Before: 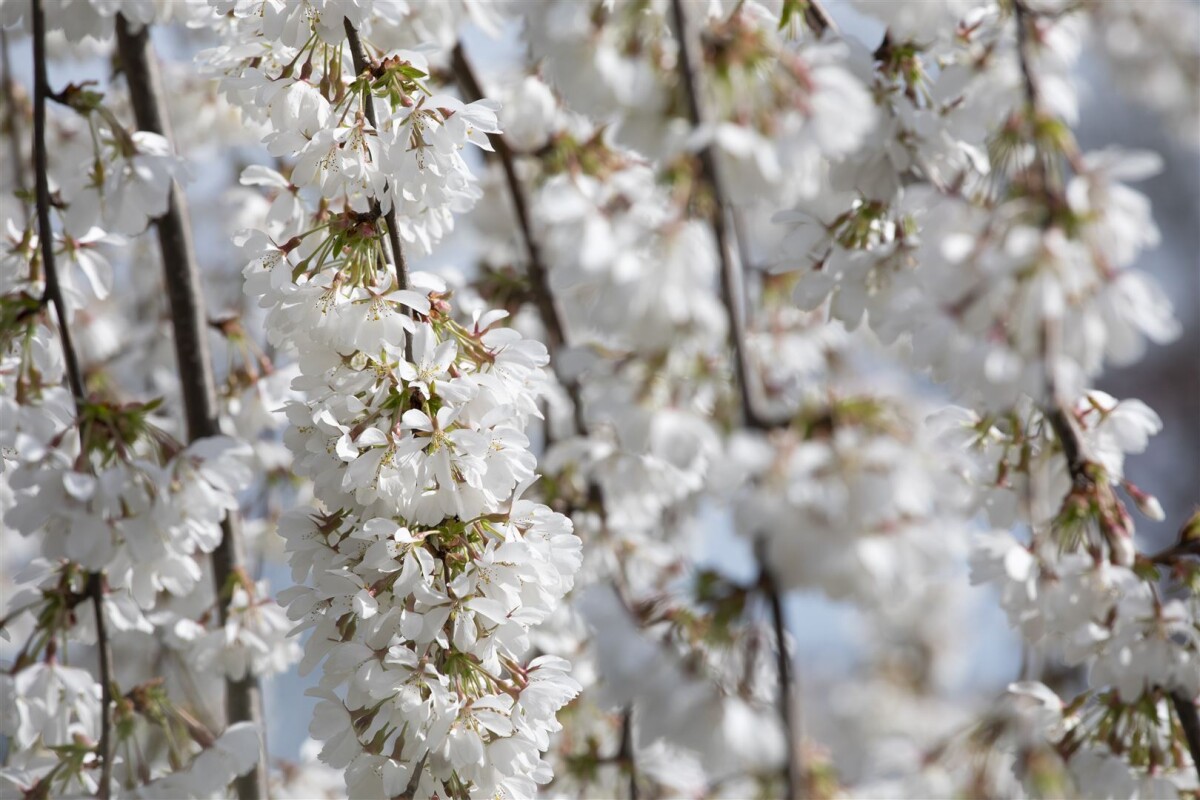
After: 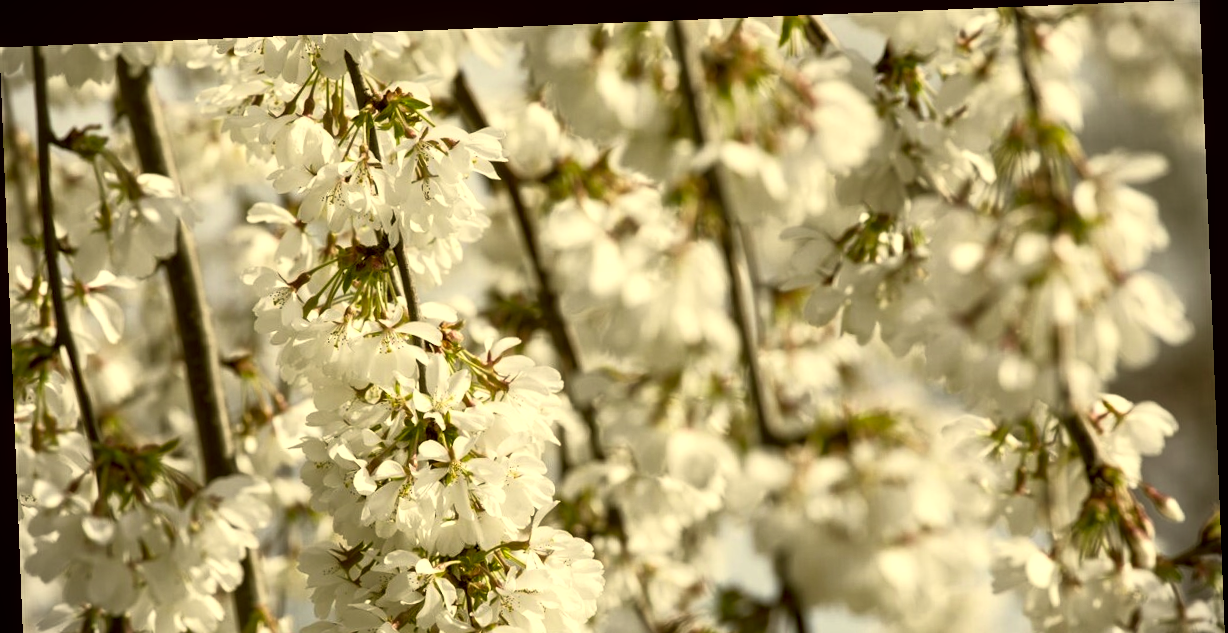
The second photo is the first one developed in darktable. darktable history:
color correction: highlights a* 0.162, highlights b* 29.53, shadows a* -0.162, shadows b* 21.09
local contrast: highlights 83%, shadows 81%
rotate and perspective: rotation -2.29°, automatic cropping off
white balance: red 1, blue 1
exposure: compensate highlight preservation false
base curve: curves: ch0 [(0, 0) (0.257, 0.25) (0.482, 0.586) (0.757, 0.871) (1, 1)]
crop: bottom 24.967%
vignetting: fall-off start 100%, brightness -0.282, width/height ratio 1.31
